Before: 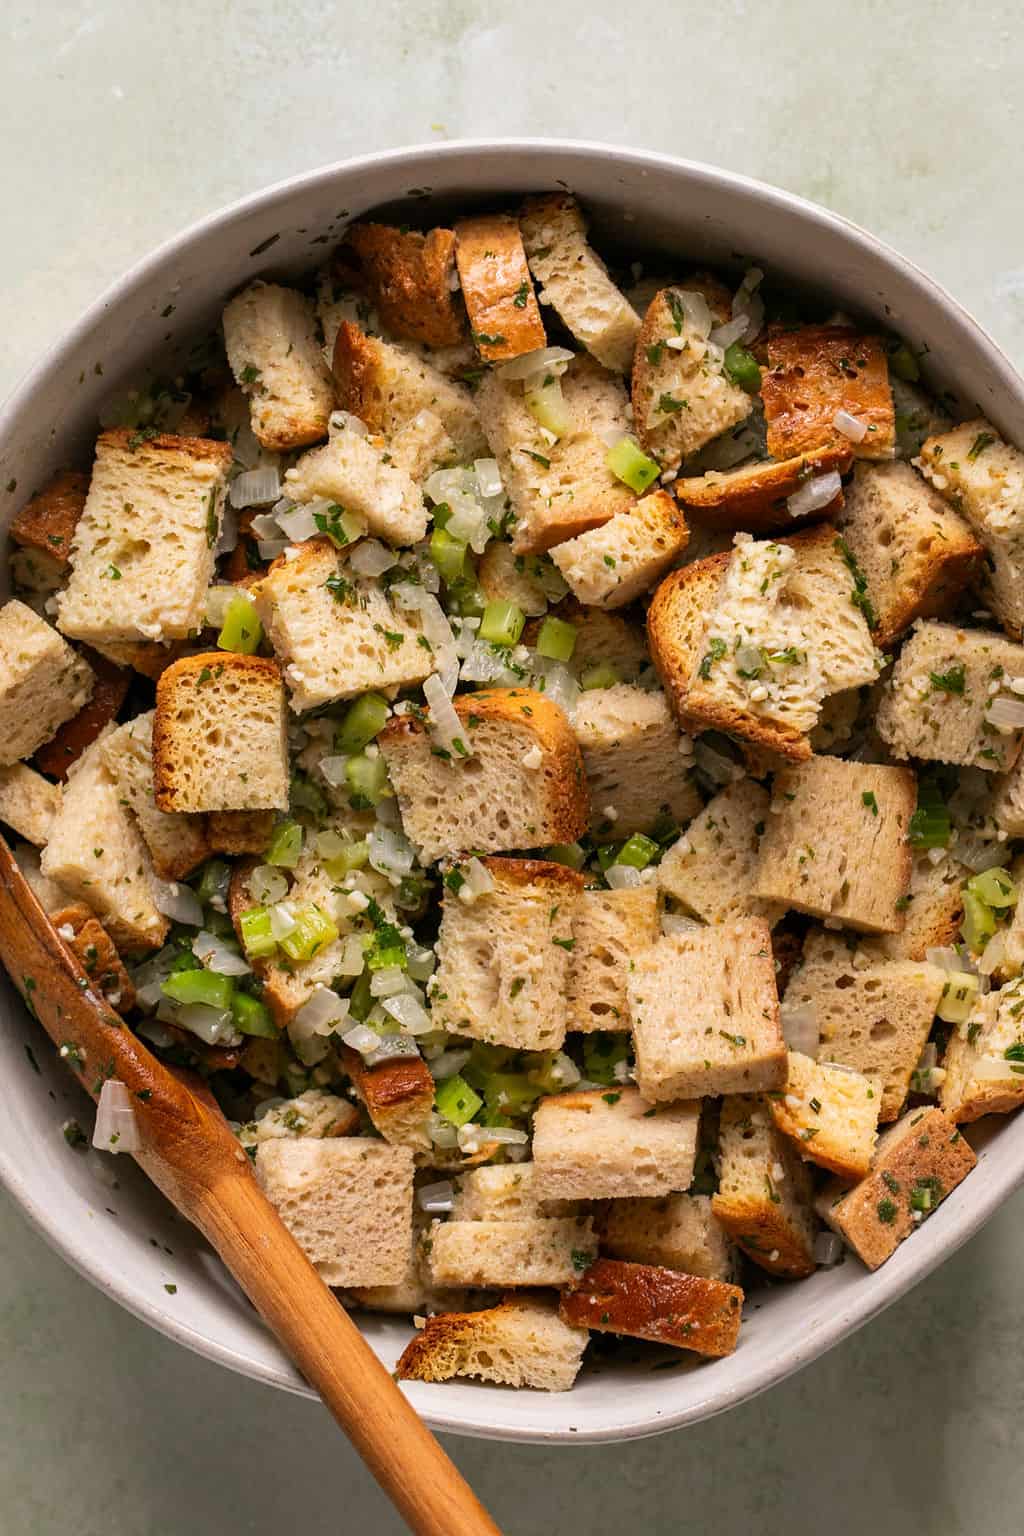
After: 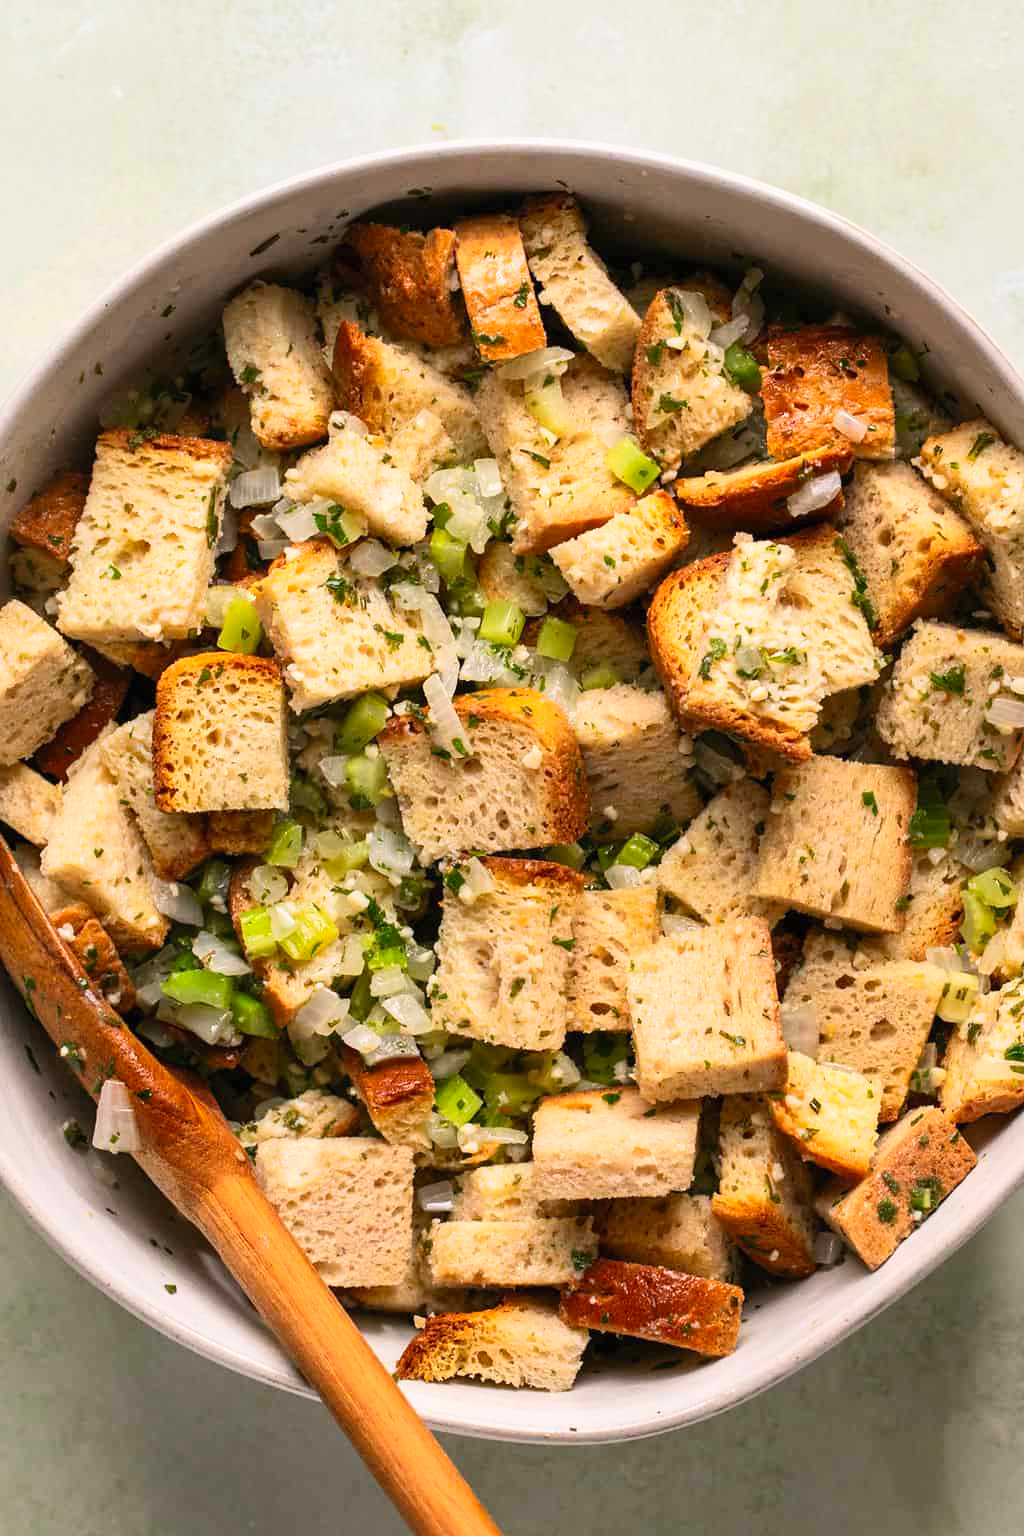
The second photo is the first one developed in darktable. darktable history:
contrast brightness saturation: contrast 0.203, brightness 0.163, saturation 0.229
